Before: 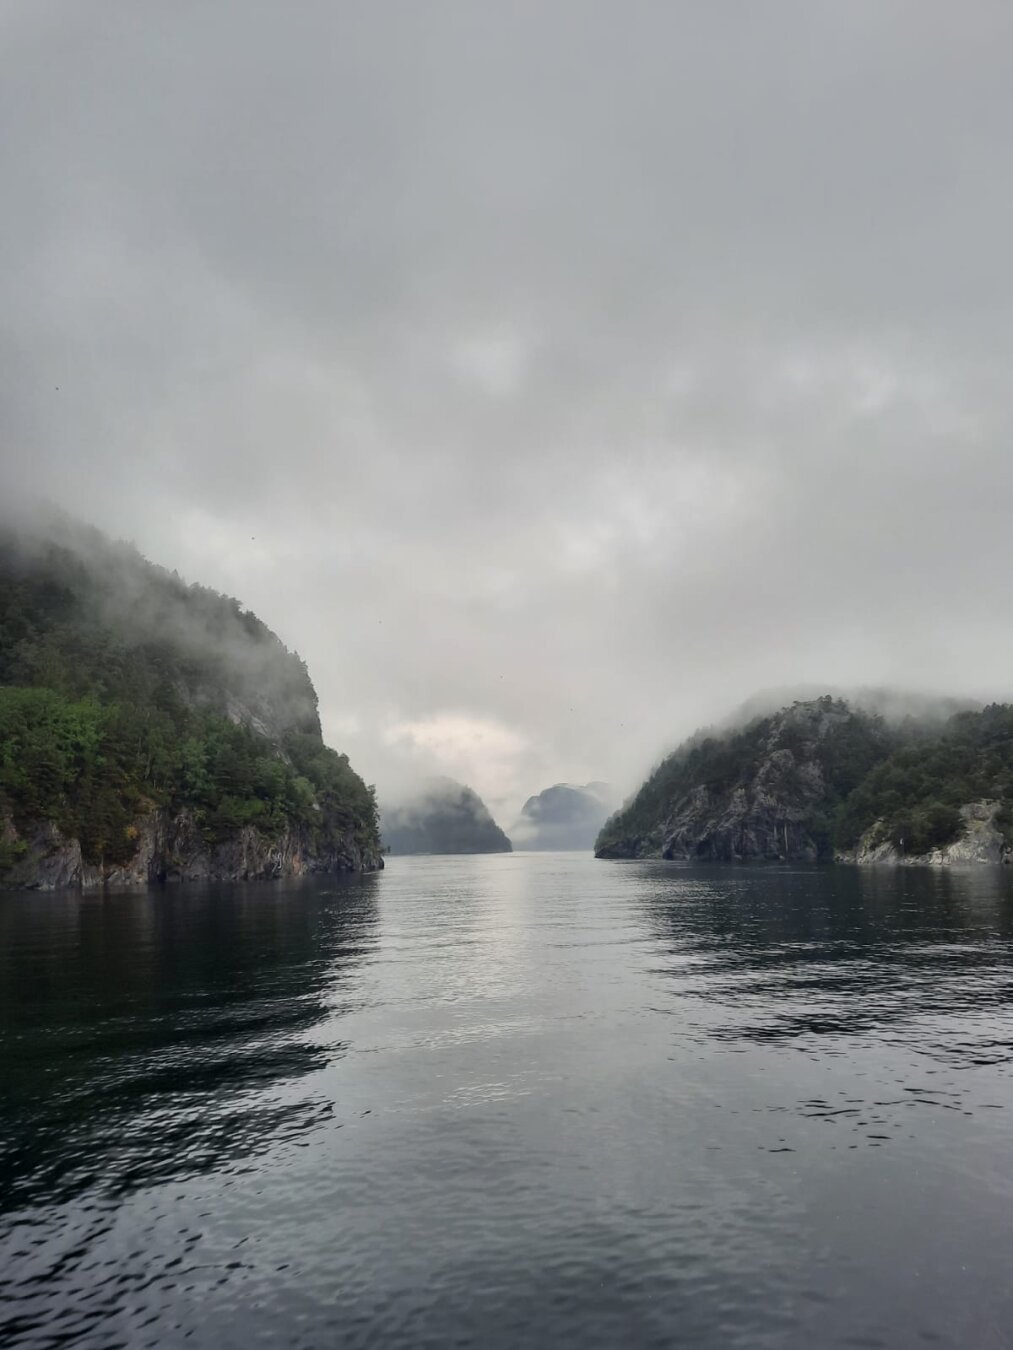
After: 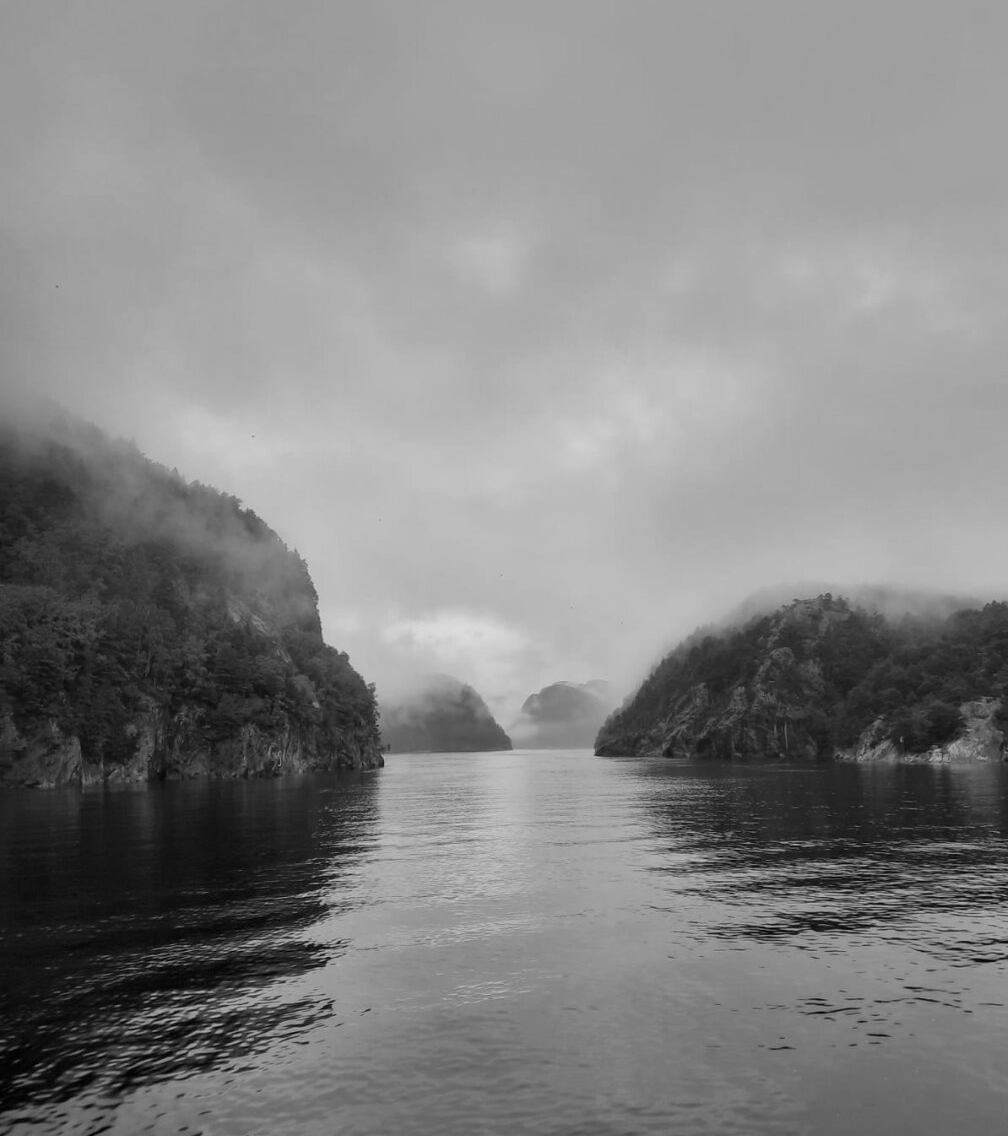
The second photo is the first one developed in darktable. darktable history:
crop: top 7.625%, bottom 8.027%
color balance rgb: perceptual saturation grading › global saturation 100%
monochrome: a 30.25, b 92.03
